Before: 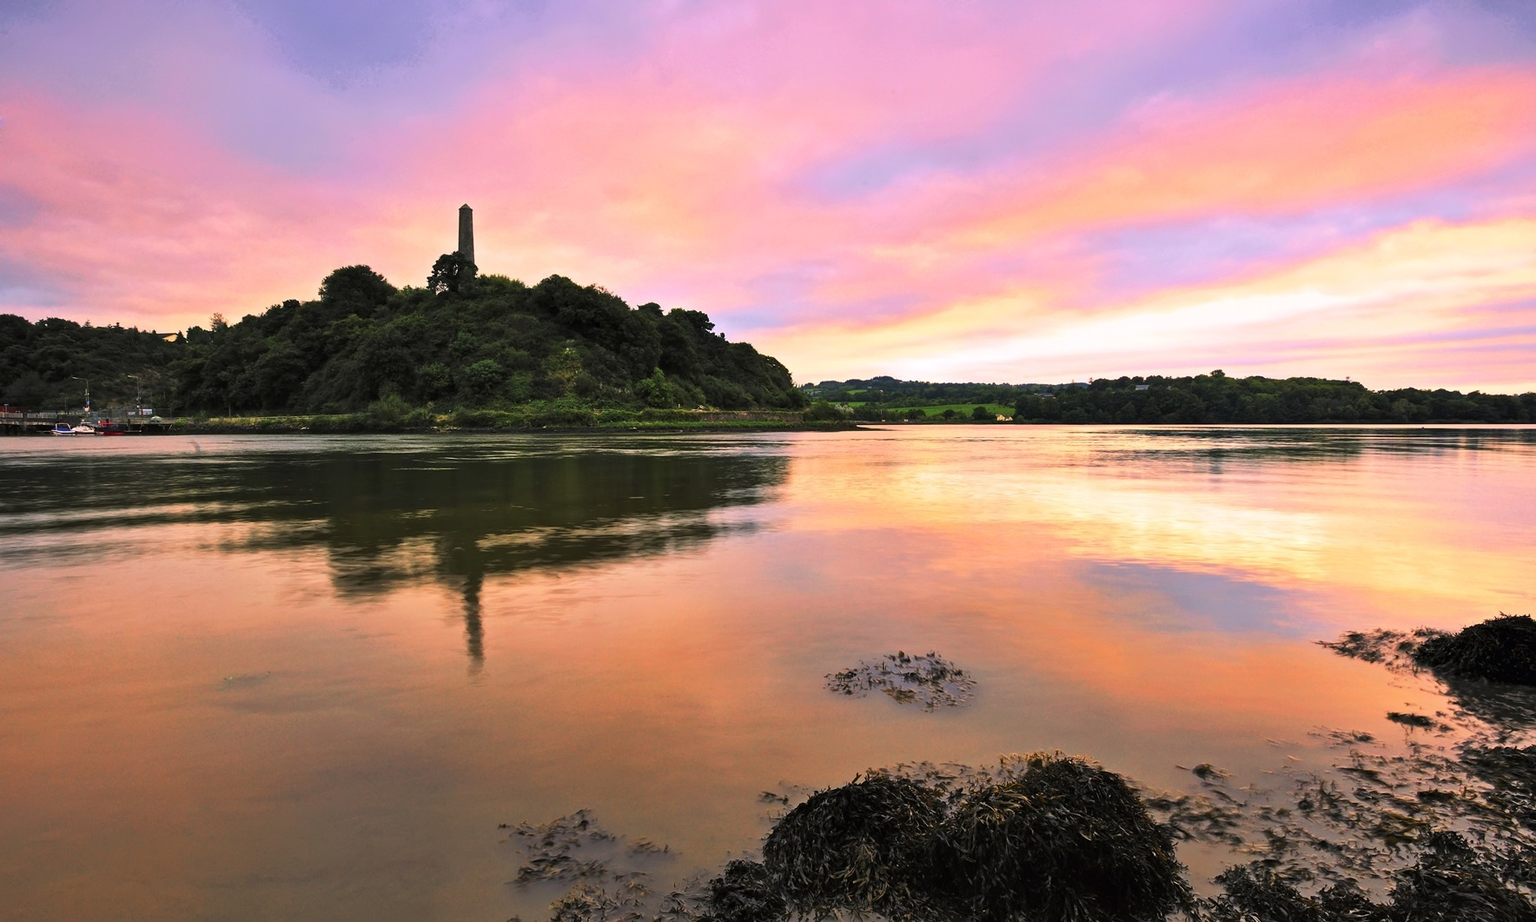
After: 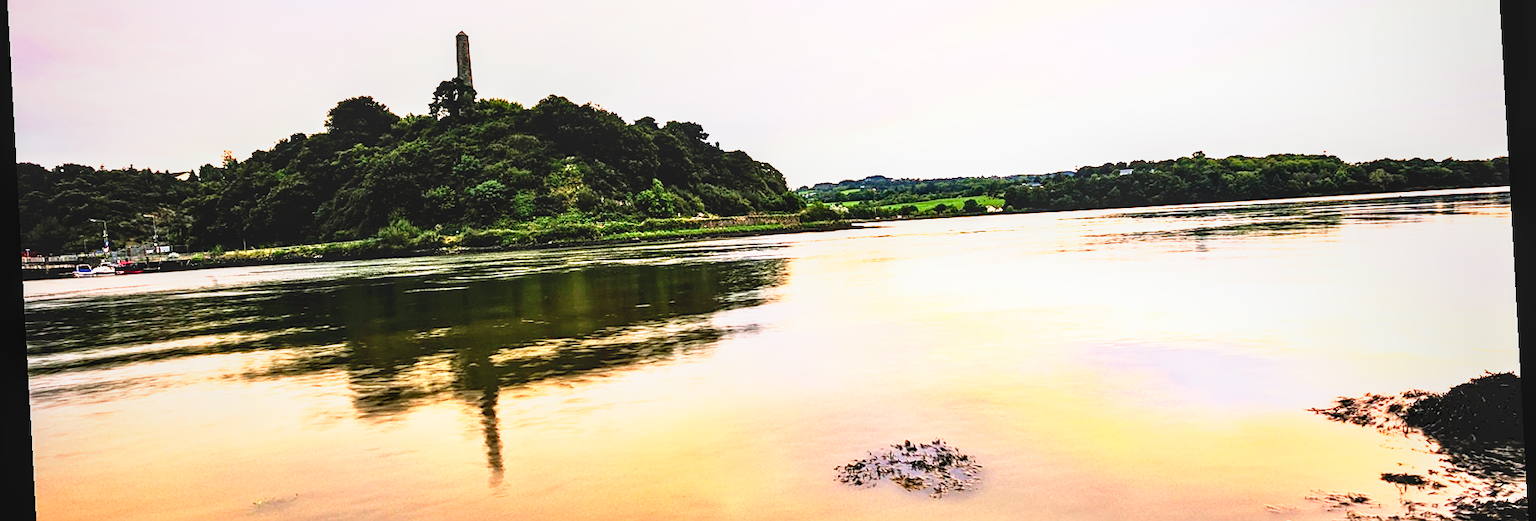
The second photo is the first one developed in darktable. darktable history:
crop and rotate: top 23.043%, bottom 23.437%
rotate and perspective: rotation -3.18°, automatic cropping off
local contrast: on, module defaults
base curve: curves: ch0 [(0, 0) (0.012, 0.01) (0.073, 0.168) (0.31, 0.711) (0.645, 0.957) (1, 1)], preserve colors none
velvia: strength 15%
tone curve: curves: ch0 [(0, 0) (0.003, 0.047) (0.011, 0.047) (0.025, 0.047) (0.044, 0.049) (0.069, 0.051) (0.1, 0.062) (0.136, 0.086) (0.177, 0.125) (0.224, 0.178) (0.277, 0.246) (0.335, 0.324) (0.399, 0.407) (0.468, 0.48) (0.543, 0.57) (0.623, 0.675) (0.709, 0.772) (0.801, 0.876) (0.898, 0.963) (1, 1)], preserve colors none
sharpen: on, module defaults
contrast brightness saturation: contrast 0.1, brightness 0.02, saturation 0.02
